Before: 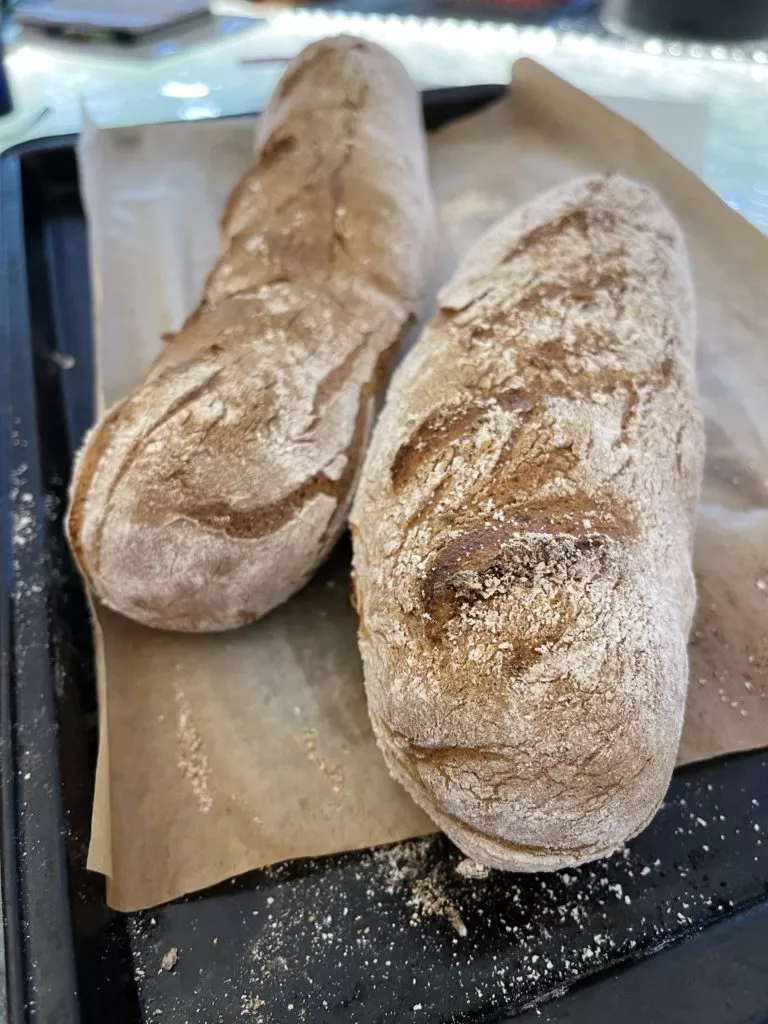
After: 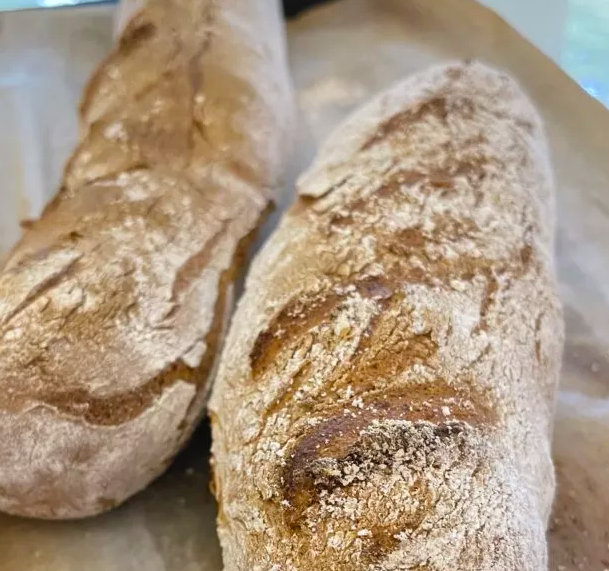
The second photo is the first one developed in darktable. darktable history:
crop: left 18.364%, top 11.11%, right 2.311%, bottom 33.045%
color balance rgb: global offset › luminance 0.258%, global offset › hue 172.11°, linear chroma grading › mid-tones 7.4%, perceptual saturation grading › global saturation 19.853%, global vibrance 20%
